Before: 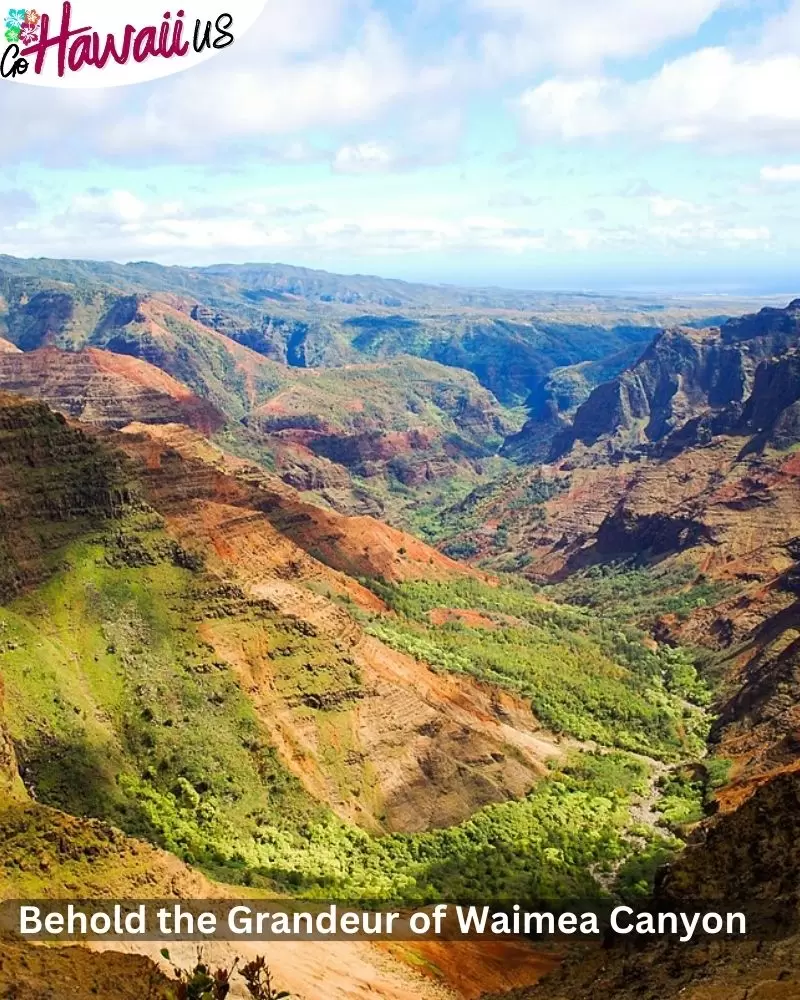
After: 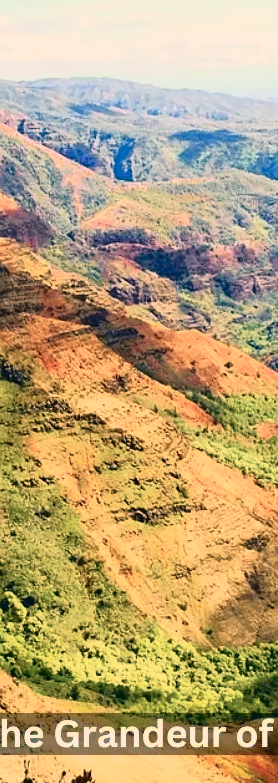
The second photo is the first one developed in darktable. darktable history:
exposure: compensate highlight preservation false
crop and rotate: left 21.64%, top 18.699%, right 43.599%, bottom 2.993%
color correction: highlights a* 10.29, highlights b* 14.09, shadows a* -10.25, shadows b* -15.05
tone curve: curves: ch0 [(0, 0) (0.081, 0.044) (0.192, 0.125) (0.283, 0.238) (0.416, 0.449) (0.495, 0.524) (0.661, 0.756) (0.788, 0.87) (1, 0.951)]; ch1 [(0, 0) (0.161, 0.092) (0.35, 0.33) (0.392, 0.392) (0.427, 0.426) (0.479, 0.472) (0.505, 0.497) (0.521, 0.524) (0.567, 0.56) (0.583, 0.592) (0.625, 0.627) (0.678, 0.733) (1, 1)]; ch2 [(0, 0) (0.346, 0.362) (0.404, 0.427) (0.502, 0.499) (0.531, 0.523) (0.544, 0.561) (0.58, 0.59) (0.629, 0.642) (0.717, 0.678) (1, 1)], color space Lab, independent channels, preserve colors none
